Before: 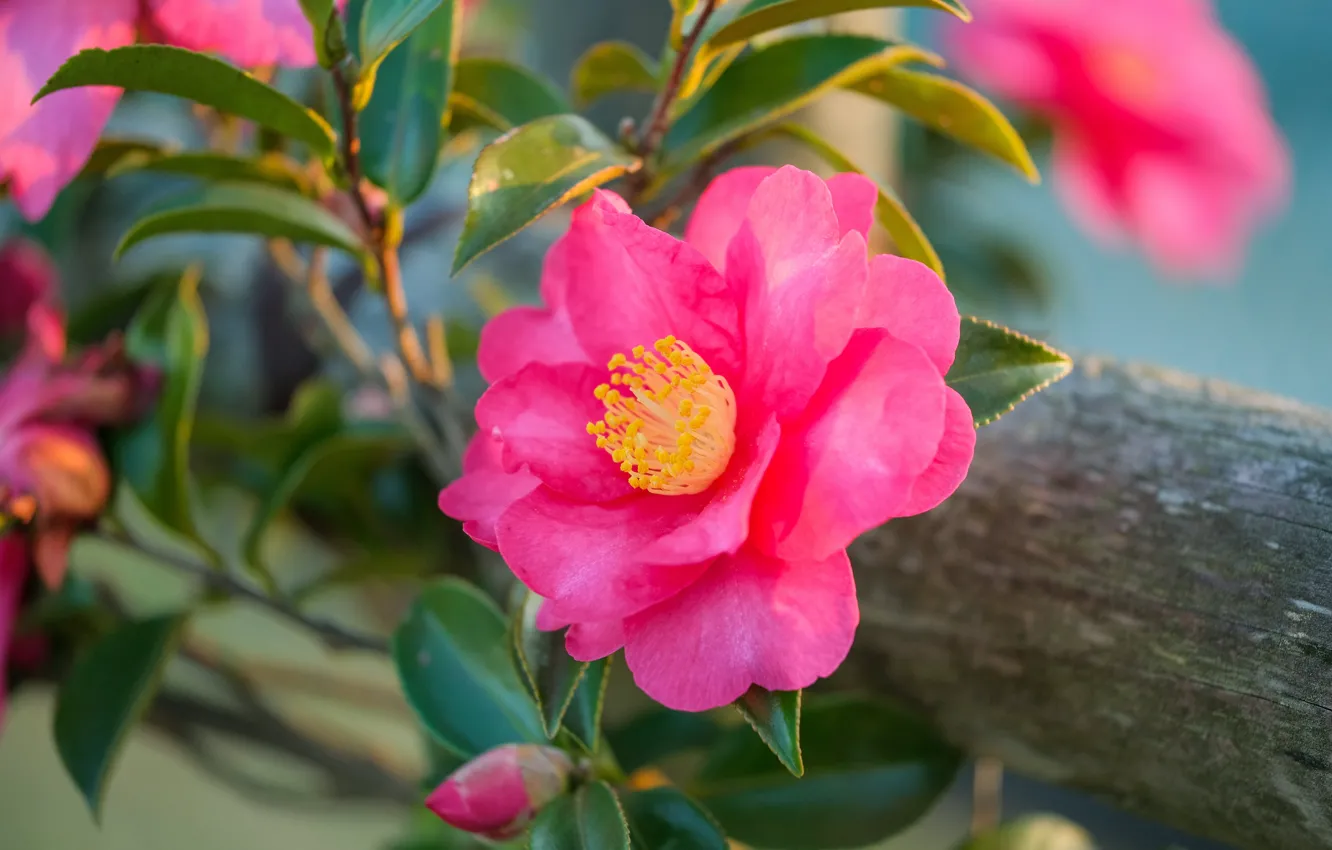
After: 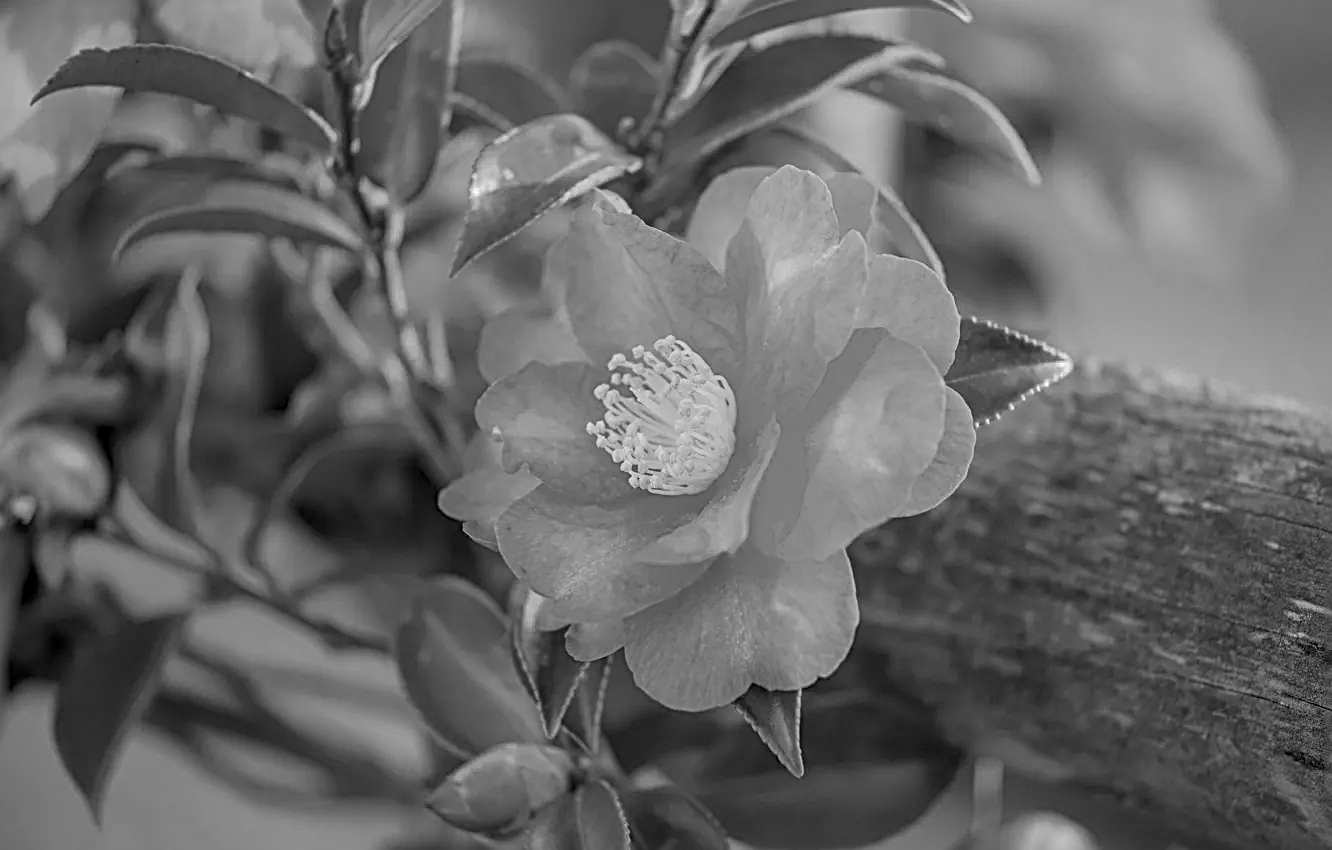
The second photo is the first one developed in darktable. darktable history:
tone equalizer: on, module defaults
shadows and highlights: on, module defaults
monochrome: a 32, b 64, size 2.3, highlights 1
sharpen: radius 3.025, amount 0.757
exposure: exposure -0.116 EV, compensate exposure bias true, compensate highlight preservation false
rgb levels: preserve colors max RGB
local contrast: on, module defaults
contrast brightness saturation: saturation -0.05
